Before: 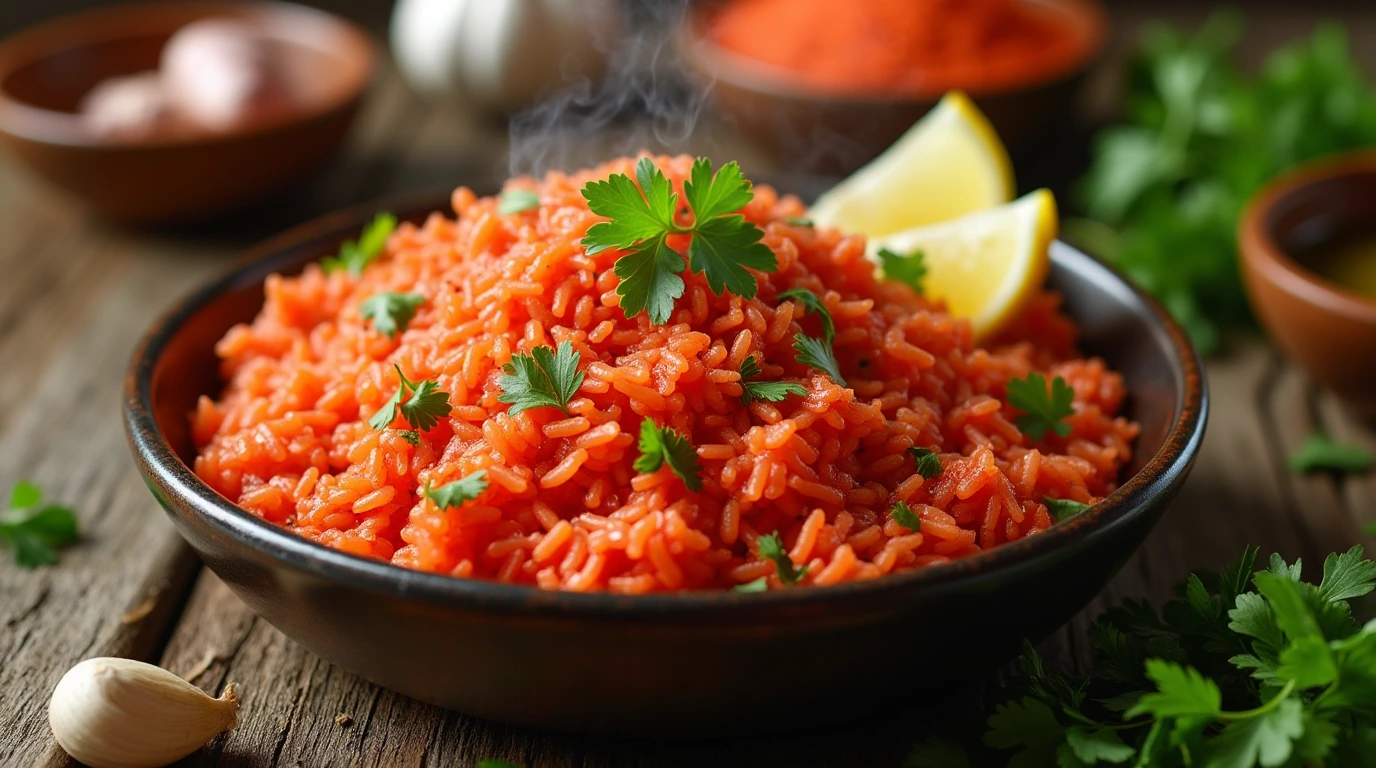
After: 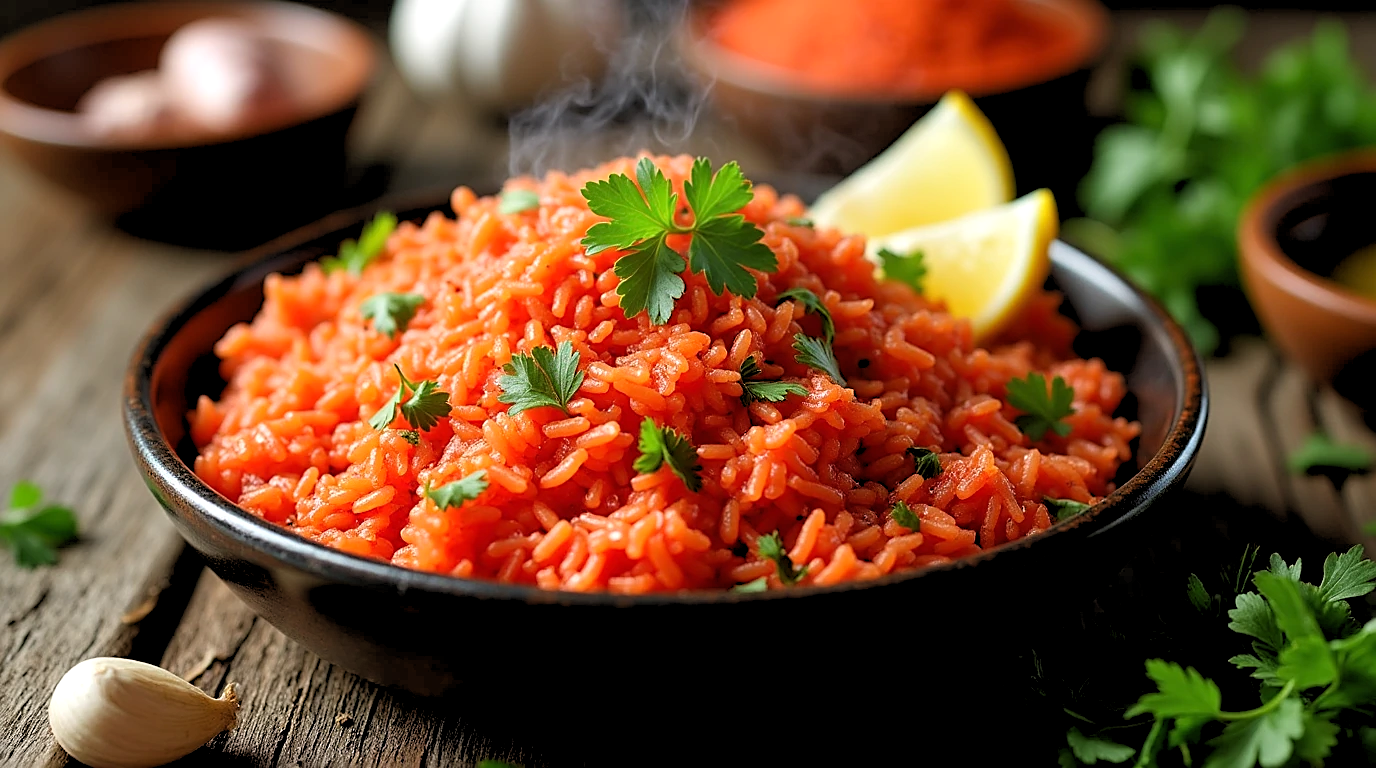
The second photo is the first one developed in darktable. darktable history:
rgb levels: levels [[0.013, 0.434, 0.89], [0, 0.5, 1], [0, 0.5, 1]]
sharpen: on, module defaults
